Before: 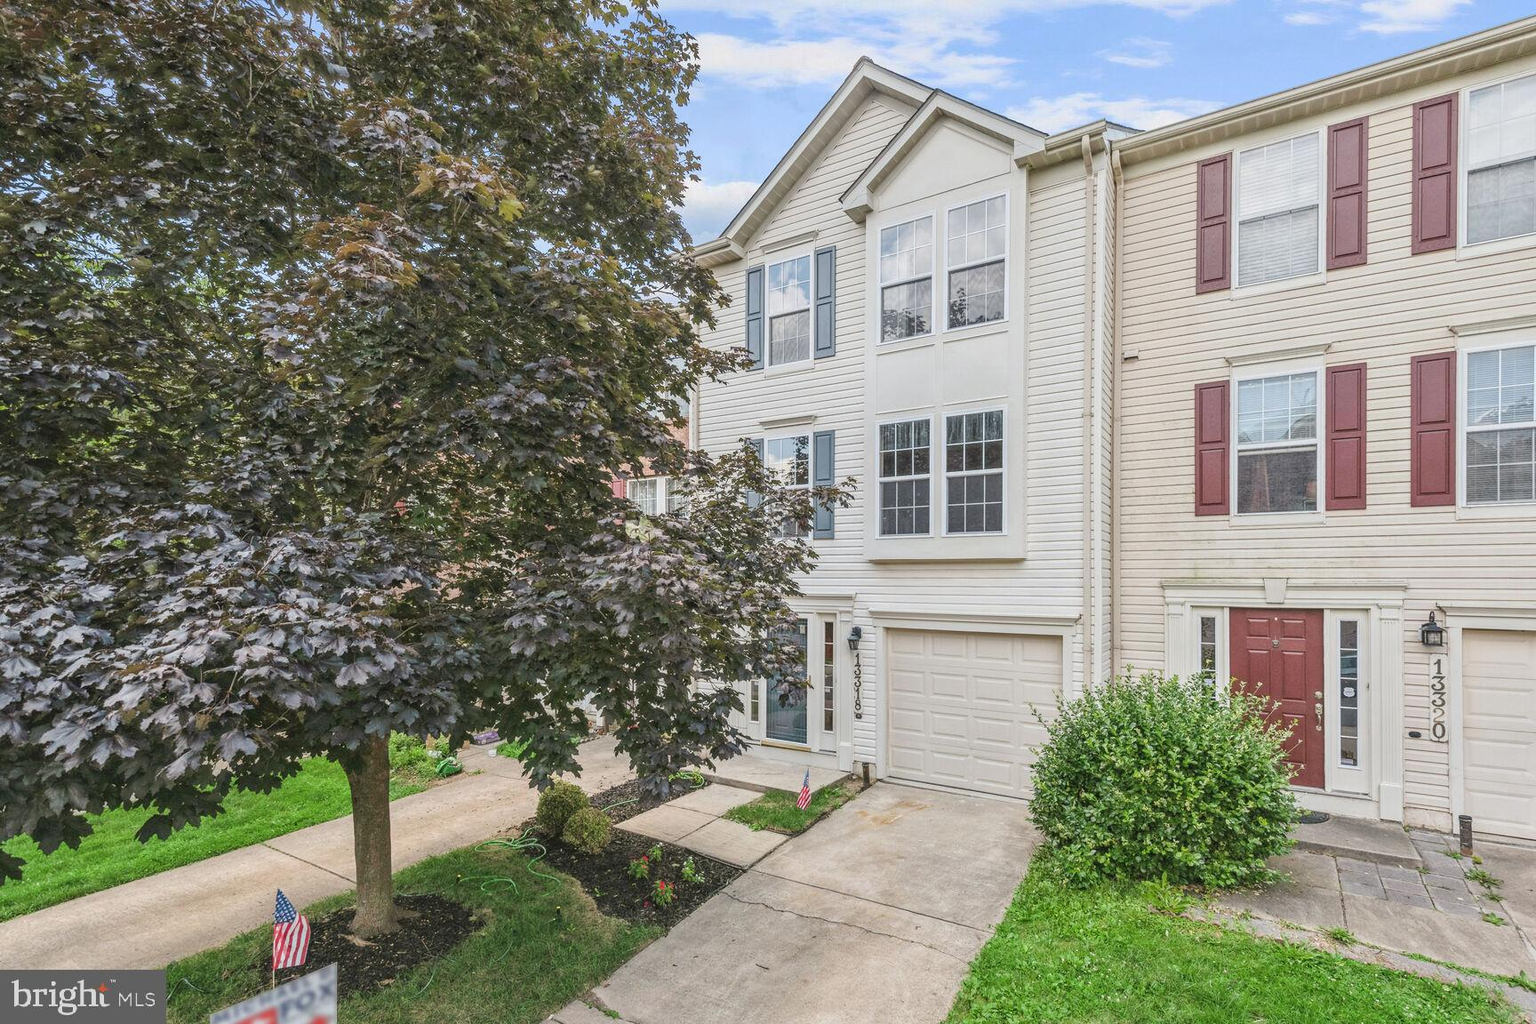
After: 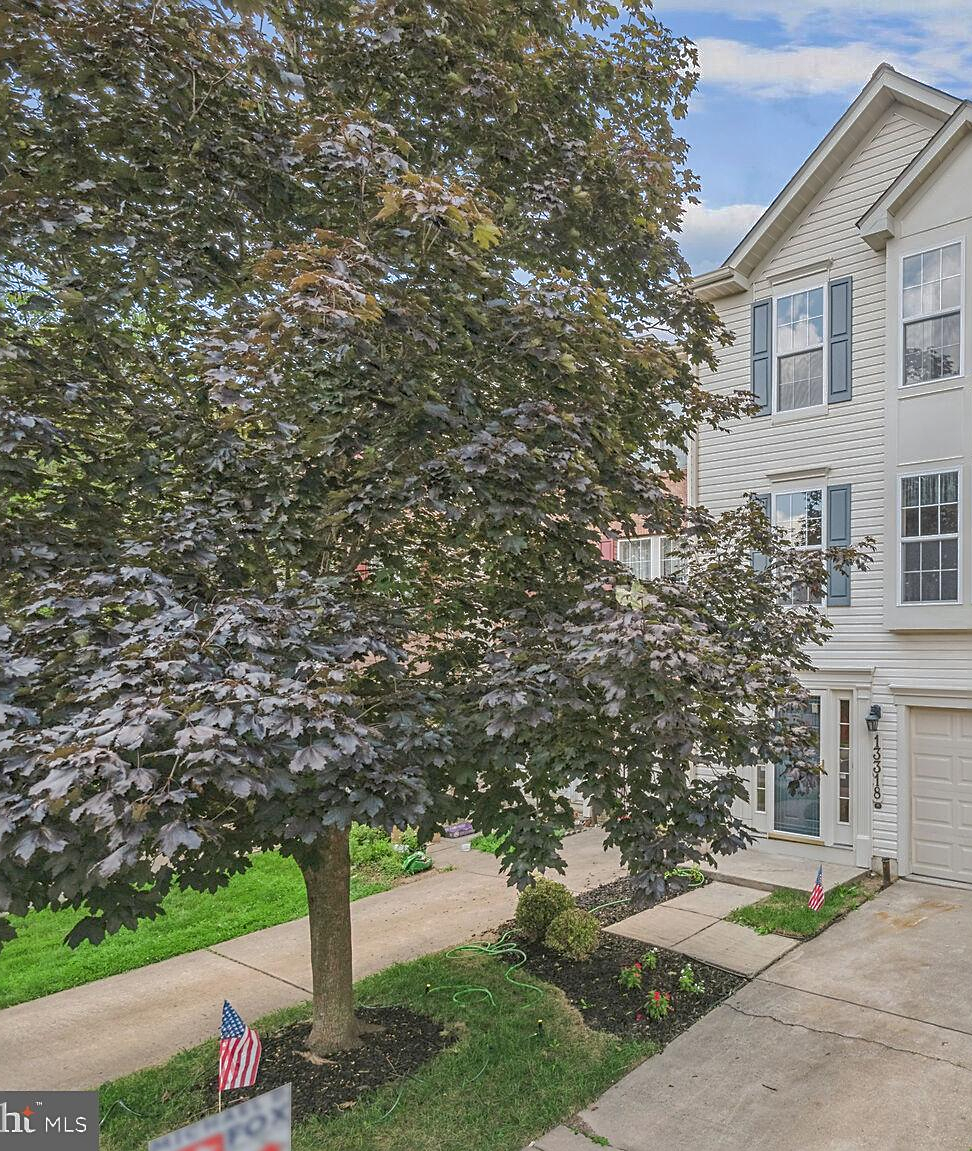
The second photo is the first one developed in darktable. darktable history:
crop: left 5.114%, right 38.589%
shadows and highlights: highlights -60
sharpen: on, module defaults
